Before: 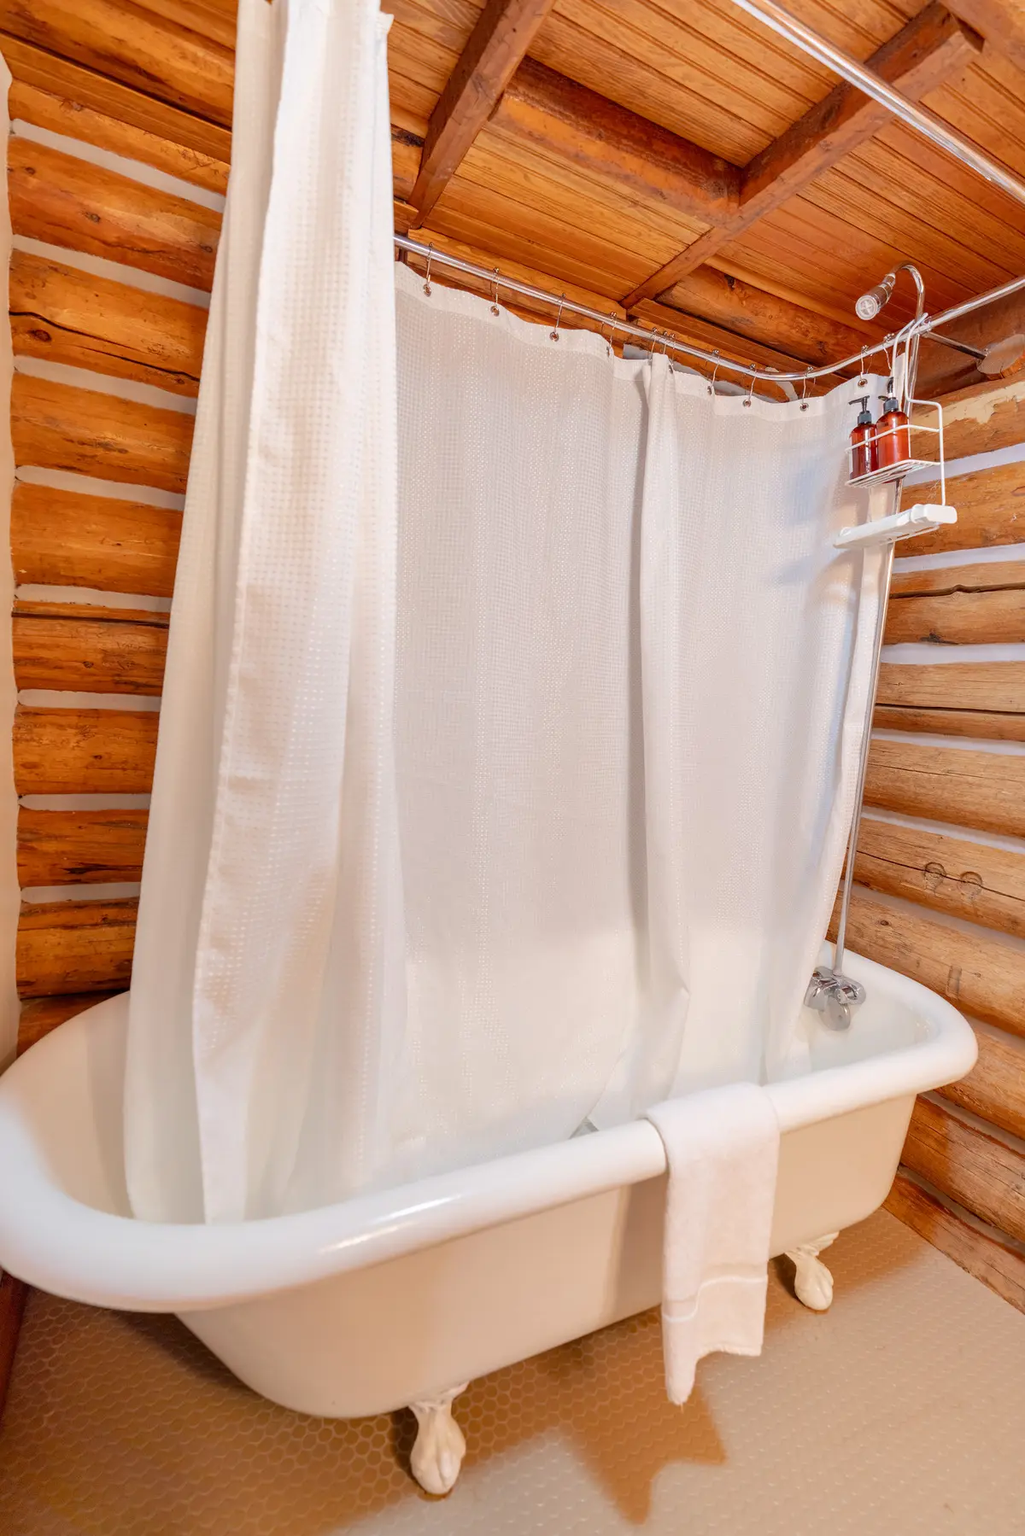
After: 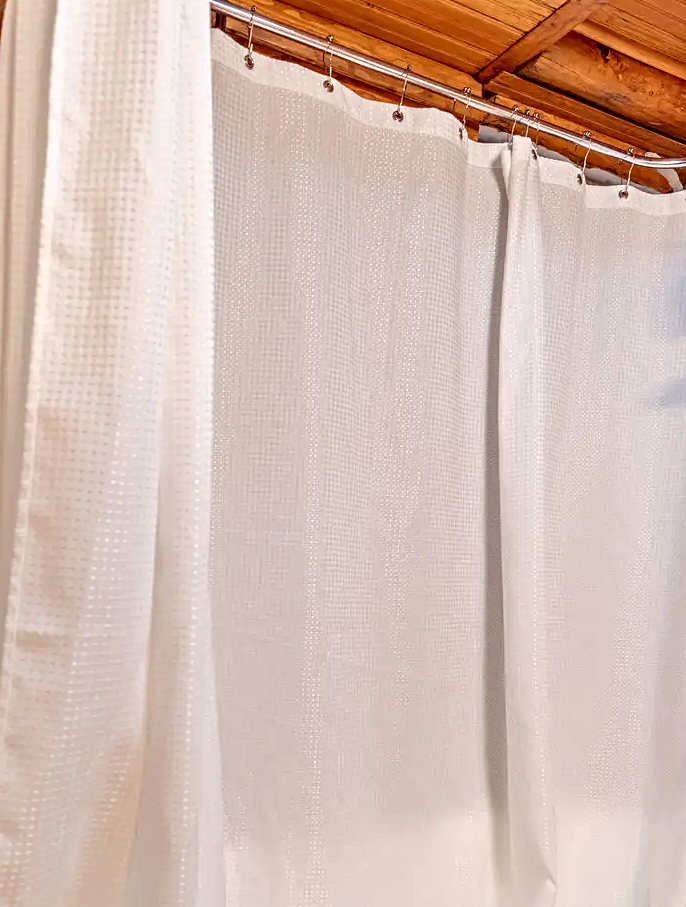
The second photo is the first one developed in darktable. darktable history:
crop: left 20.932%, top 15.471%, right 21.848%, bottom 34.081%
contrast equalizer: octaves 7, y [[0.5, 0.542, 0.583, 0.625, 0.667, 0.708], [0.5 ×6], [0.5 ×6], [0 ×6], [0 ×6]]
